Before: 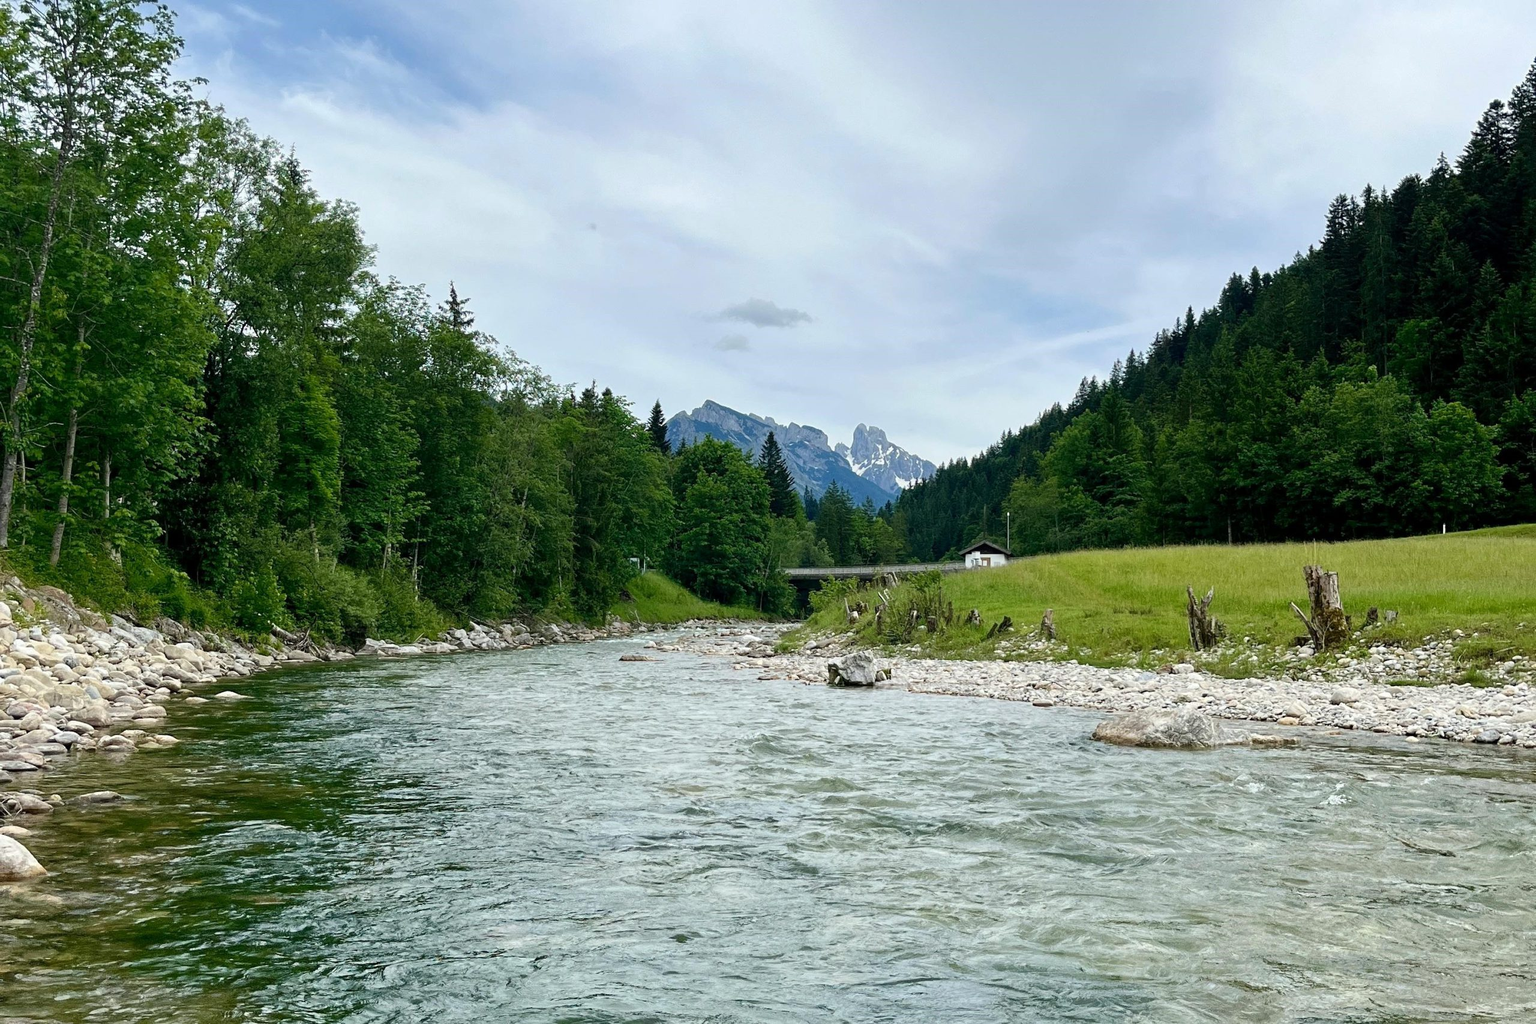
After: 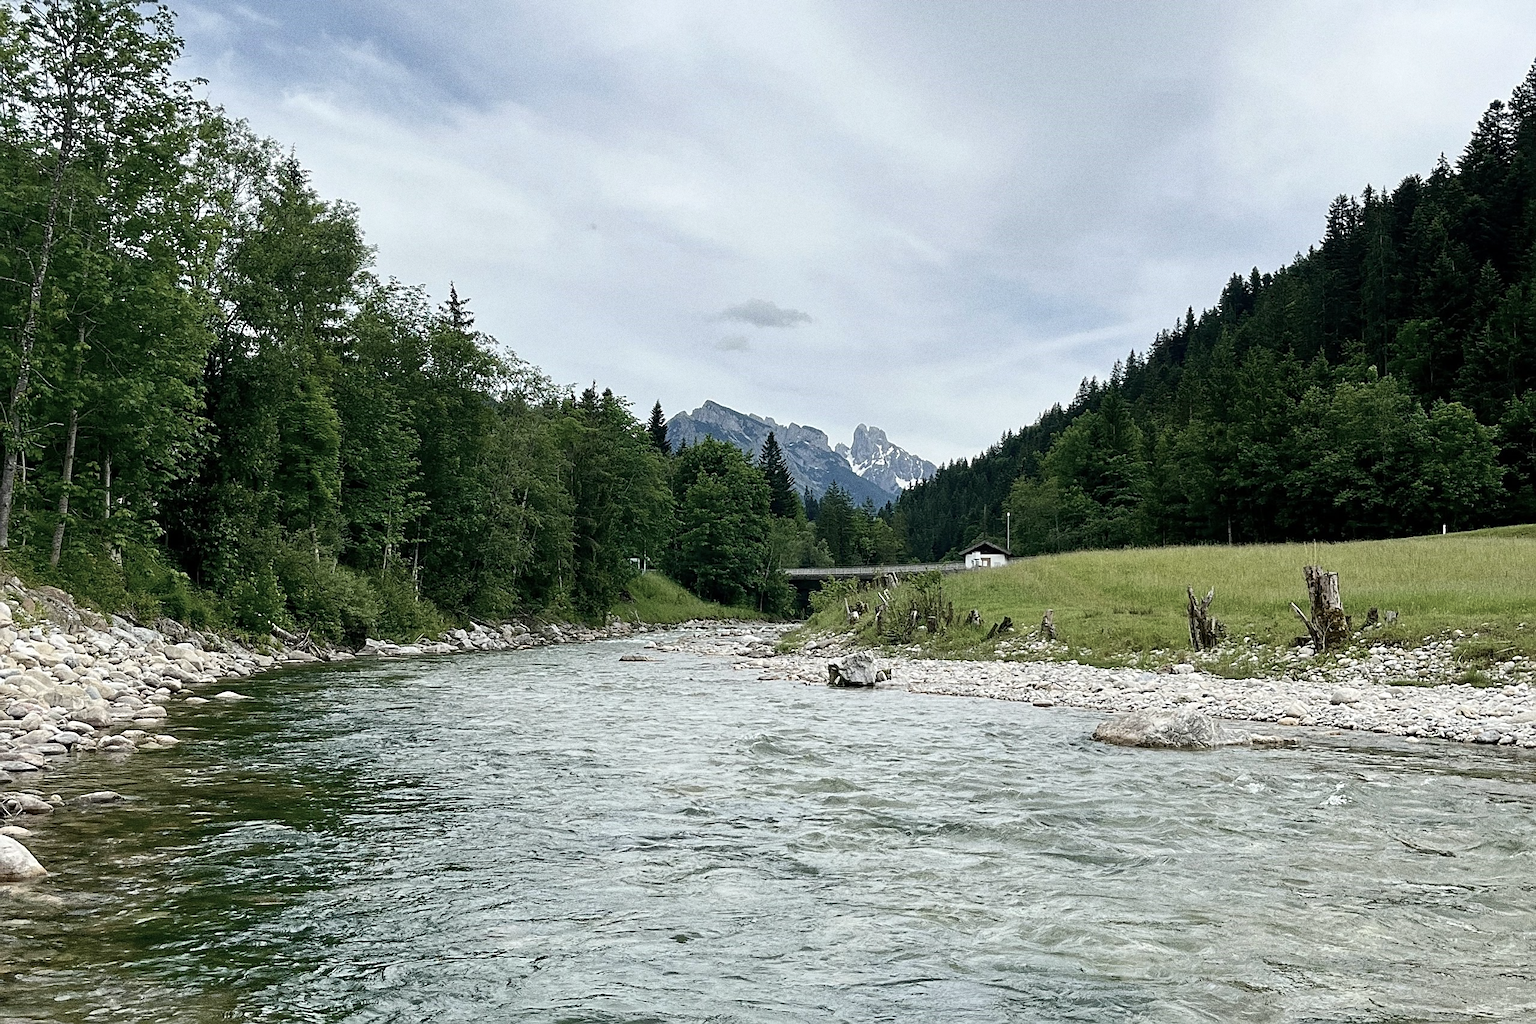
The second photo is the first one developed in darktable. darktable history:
contrast brightness saturation: contrast 0.1, saturation -0.36
sharpen: on, module defaults
grain: coarseness 0.09 ISO, strength 40%
